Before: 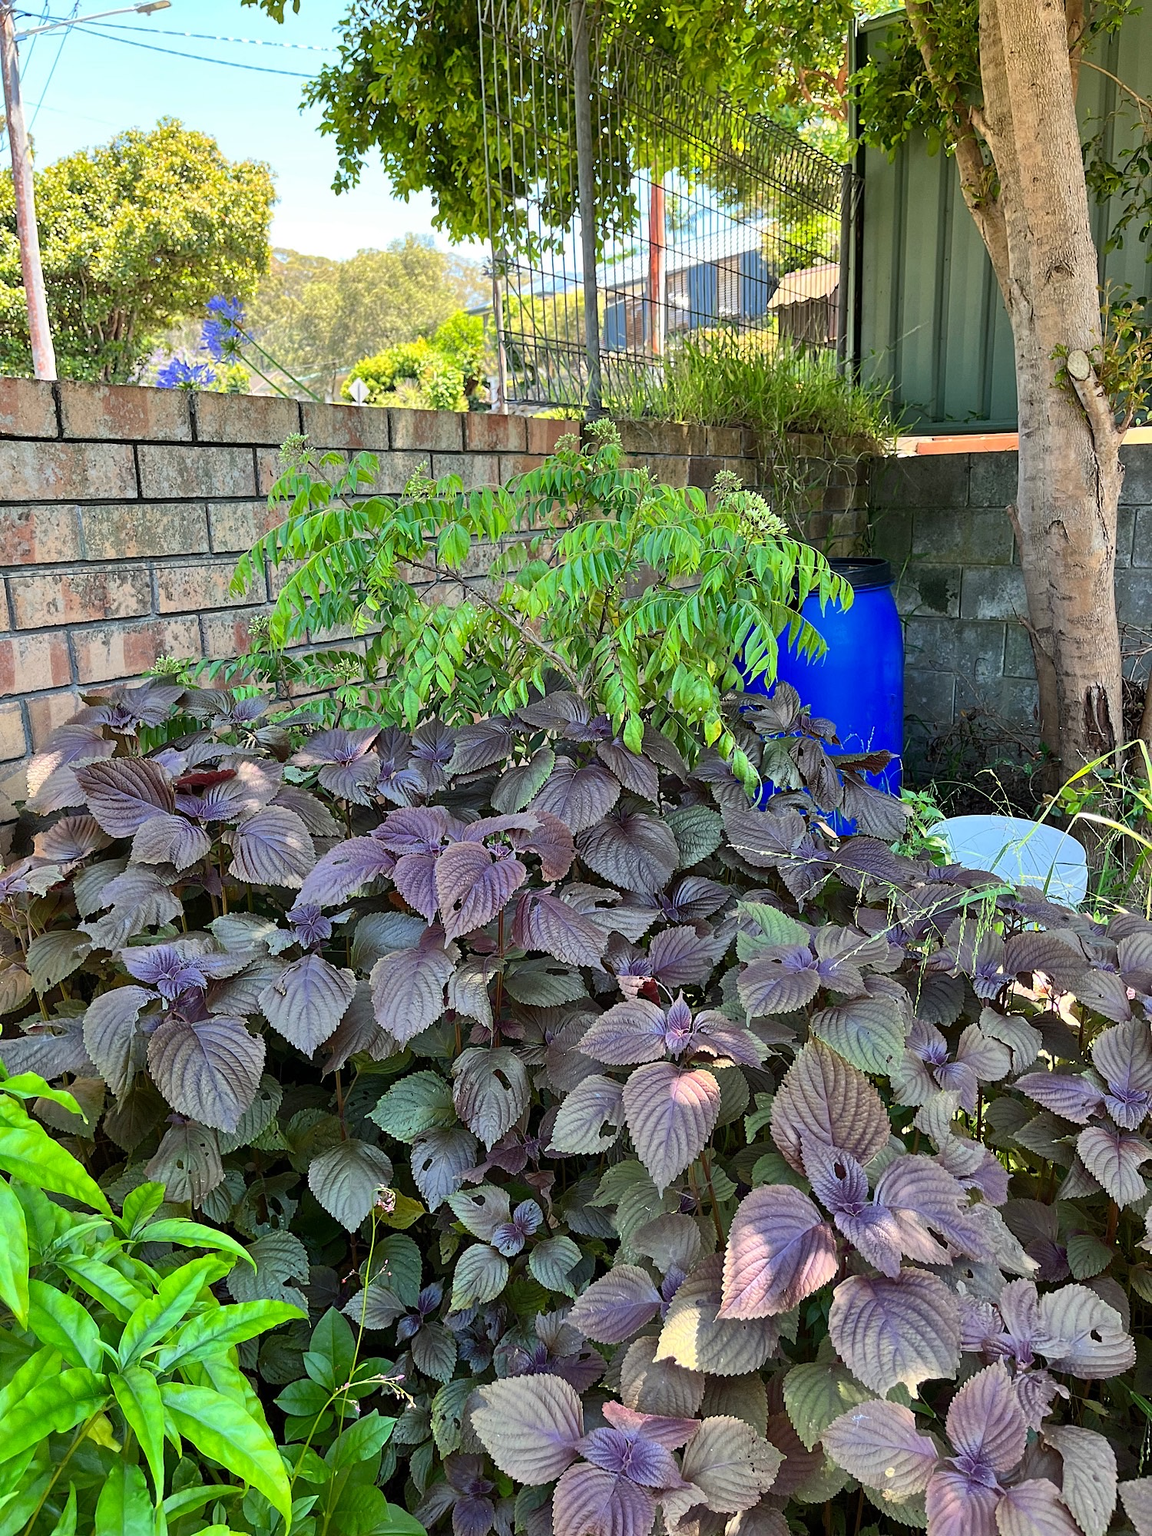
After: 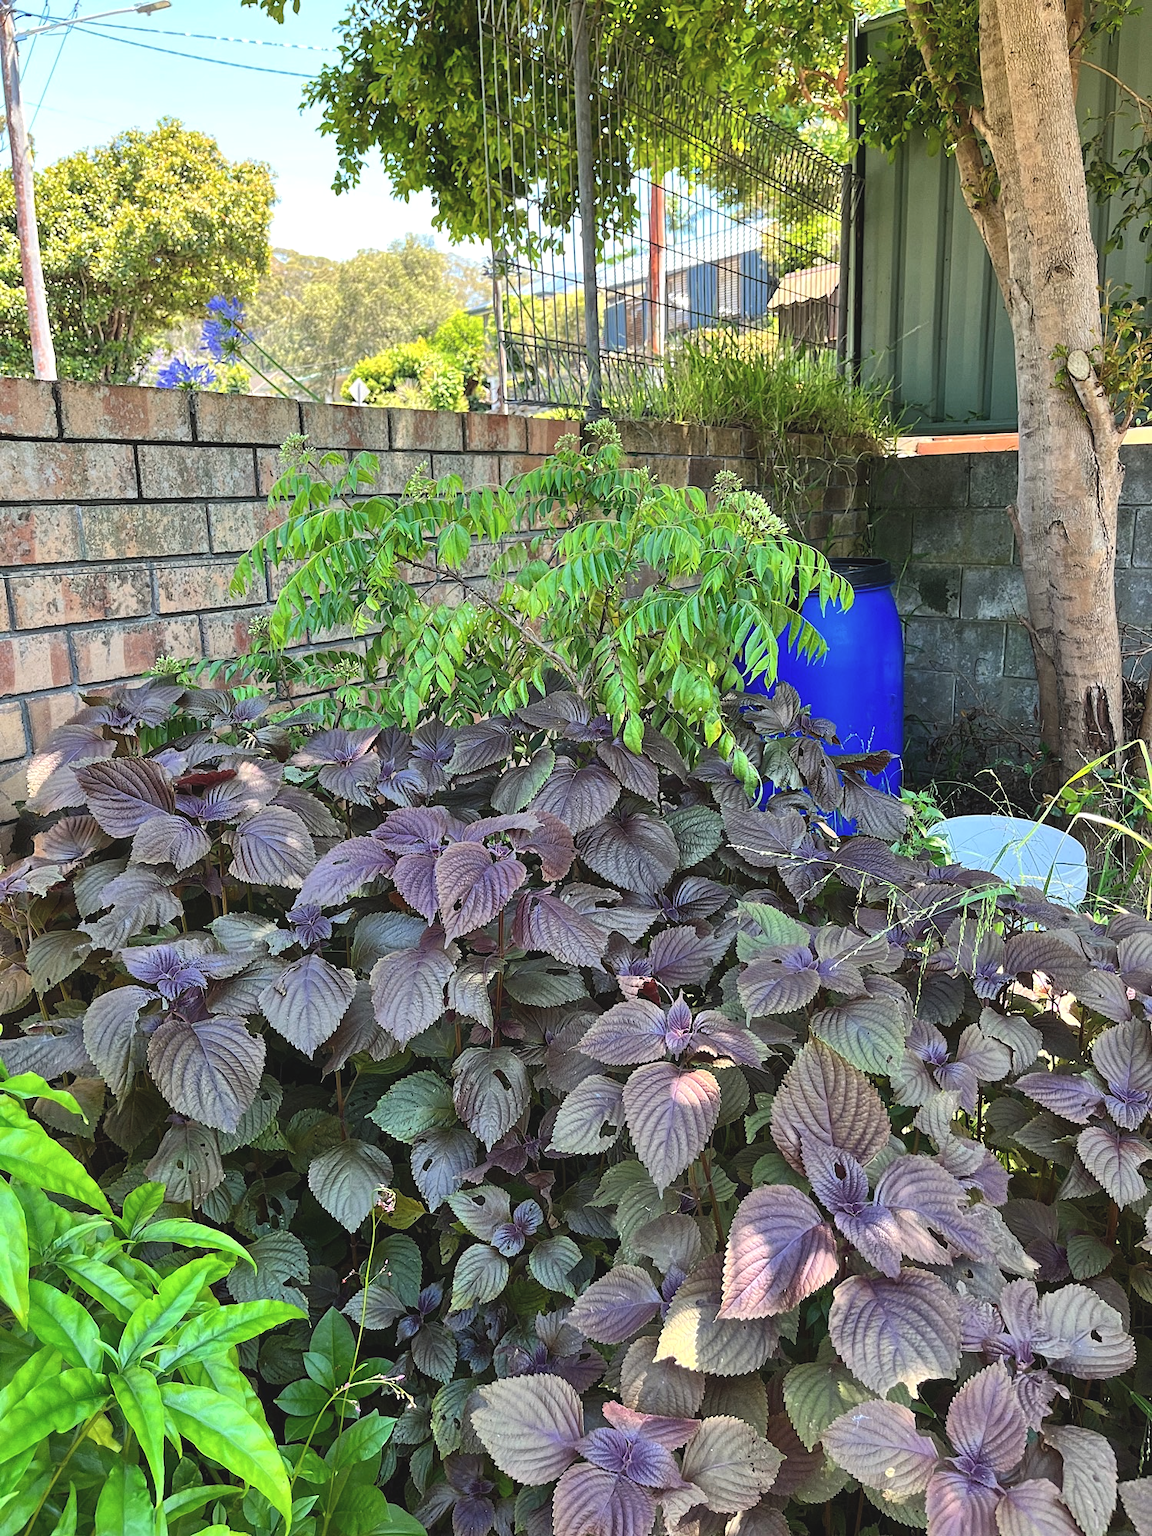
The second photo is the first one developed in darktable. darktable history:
exposure: black level correction -0.008, exposure 0.07 EV, compensate highlight preservation false
local contrast: highlights 101%, shadows 98%, detail 120%, midtone range 0.2
contrast brightness saturation: saturation -0.047
